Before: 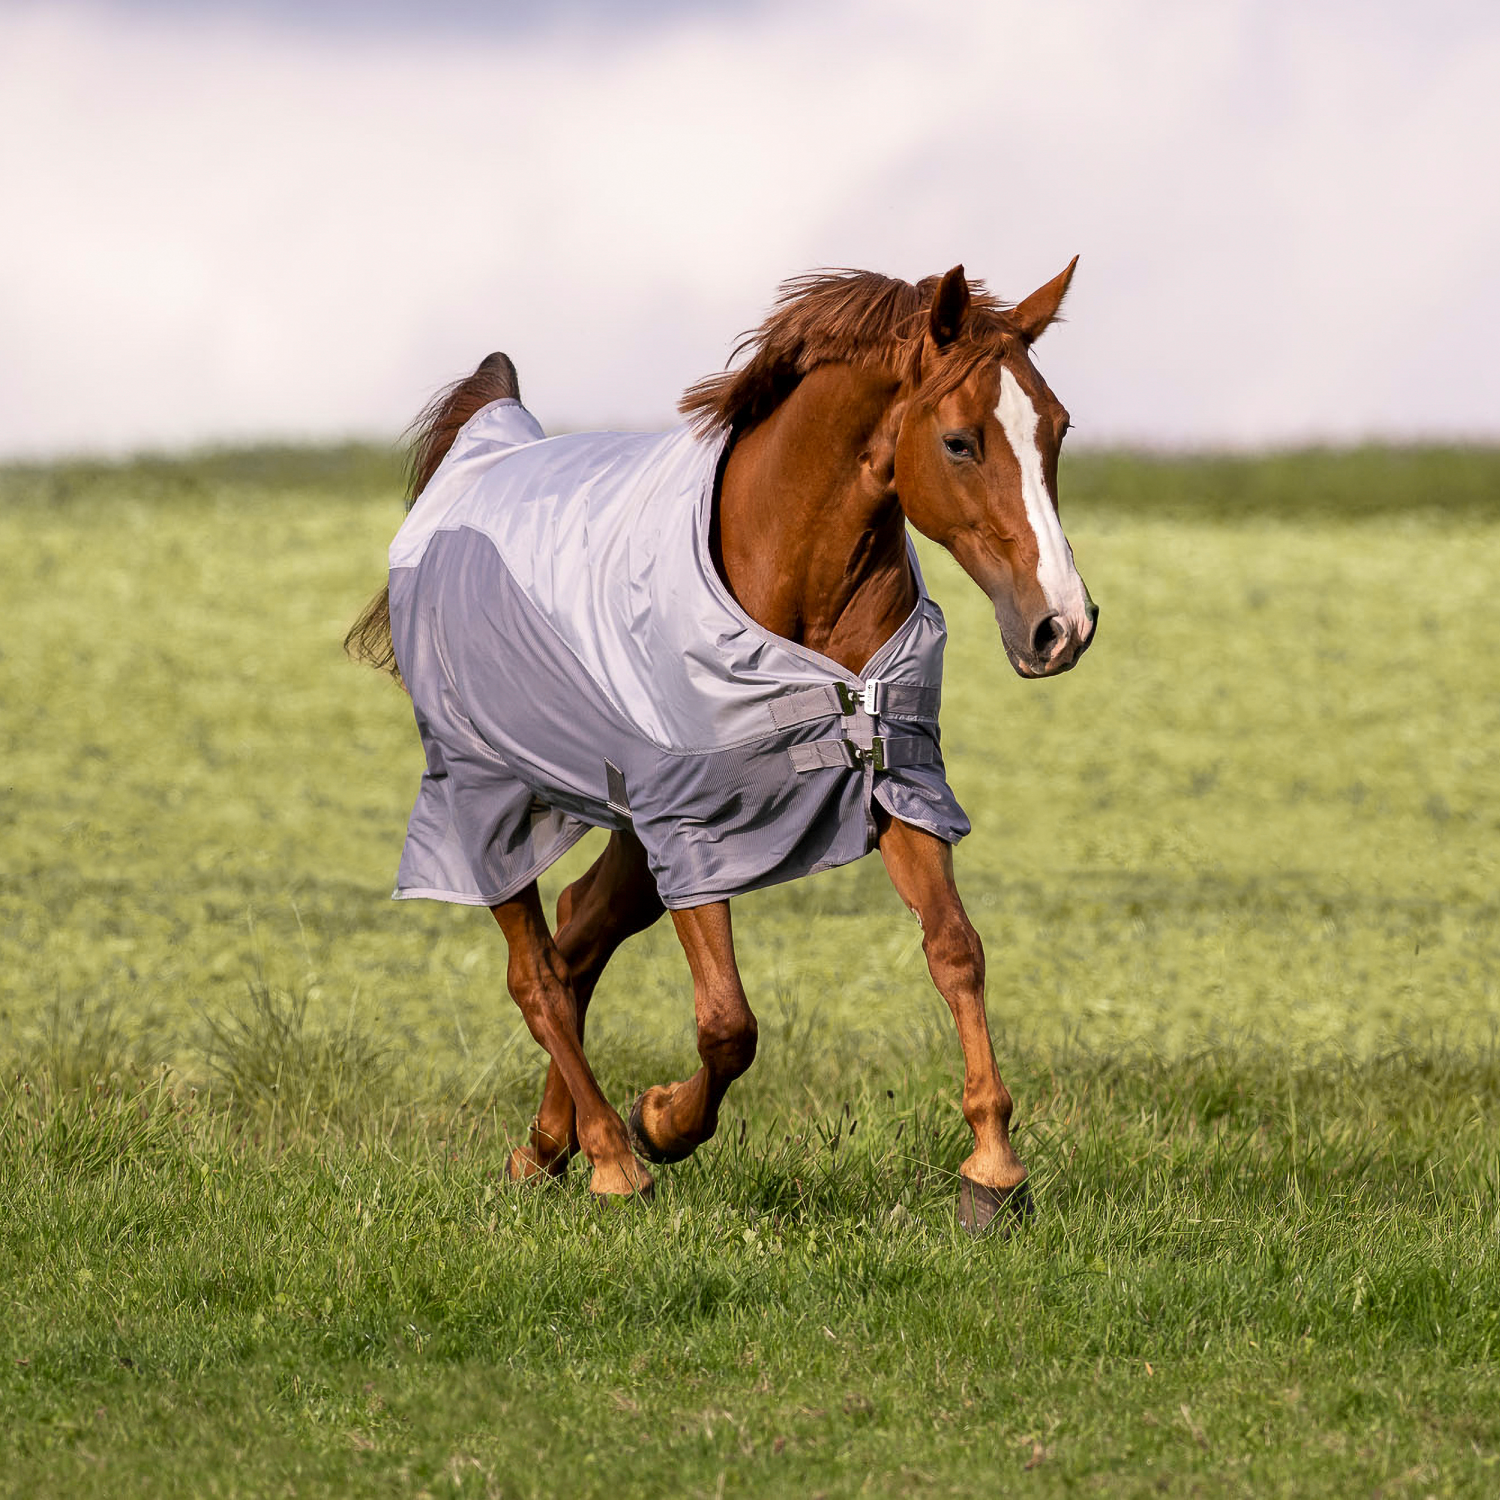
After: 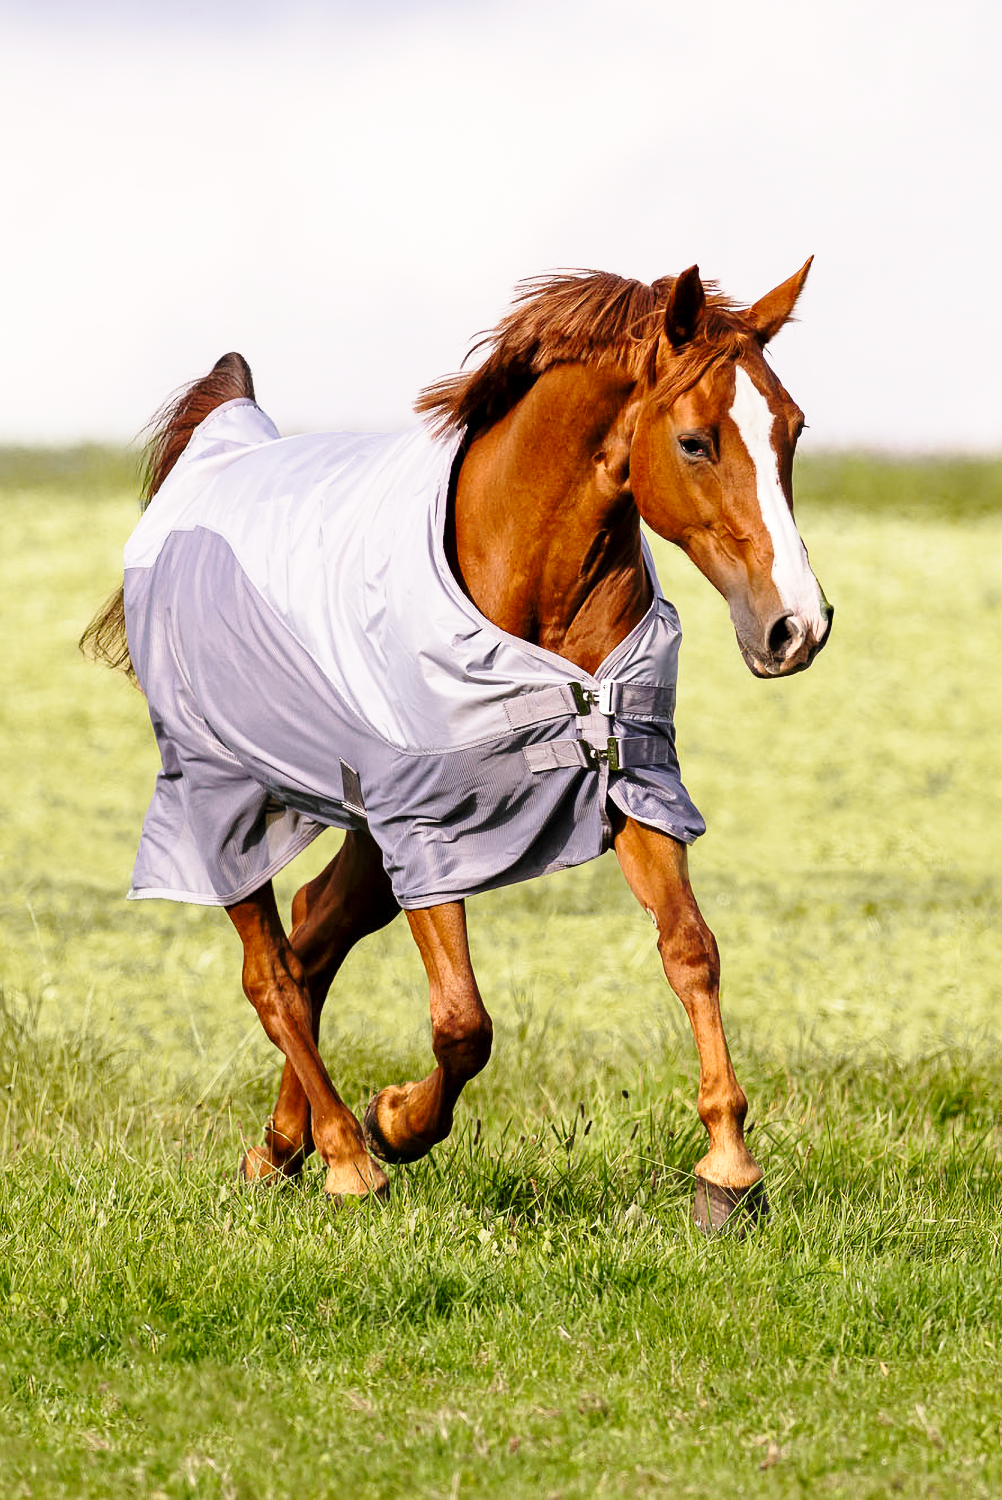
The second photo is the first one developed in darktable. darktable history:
crop and rotate: left 17.732%, right 15.423%
base curve: curves: ch0 [(0, 0) (0.028, 0.03) (0.121, 0.232) (0.46, 0.748) (0.859, 0.968) (1, 1)], preserve colors none
